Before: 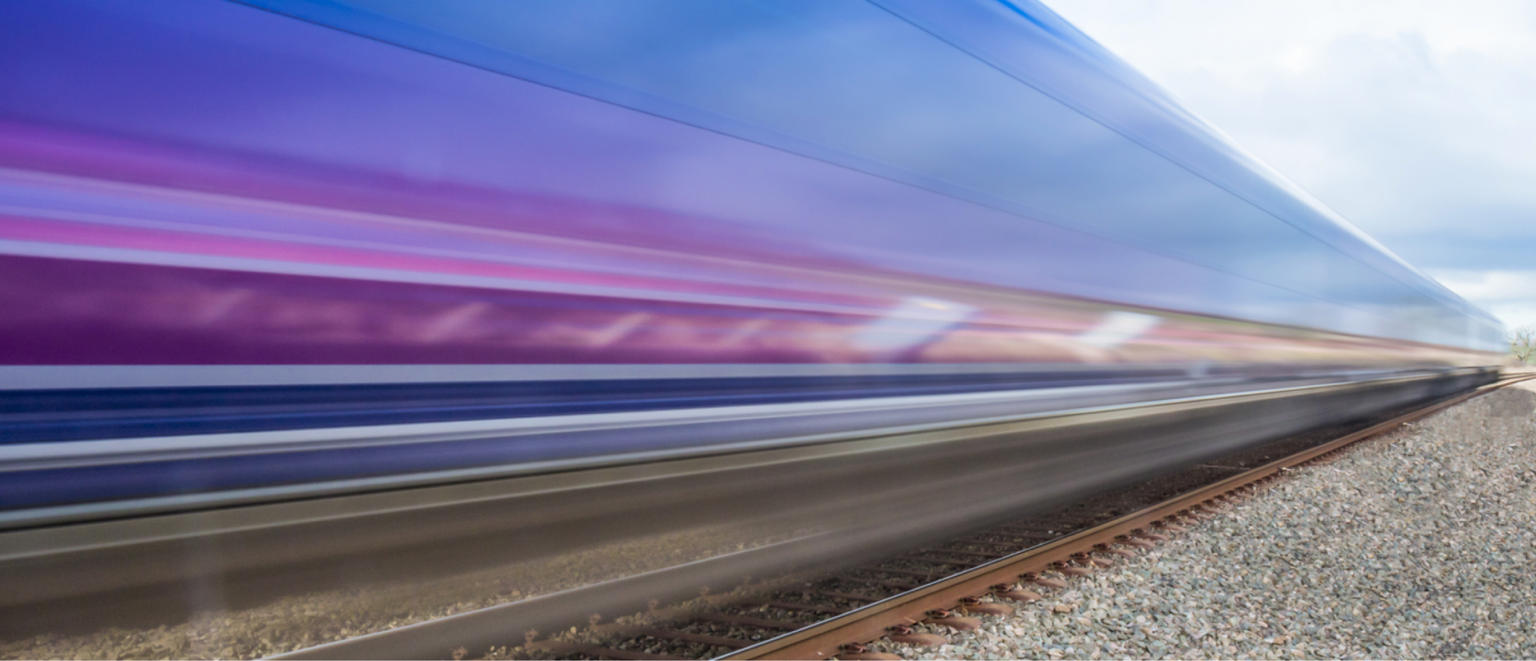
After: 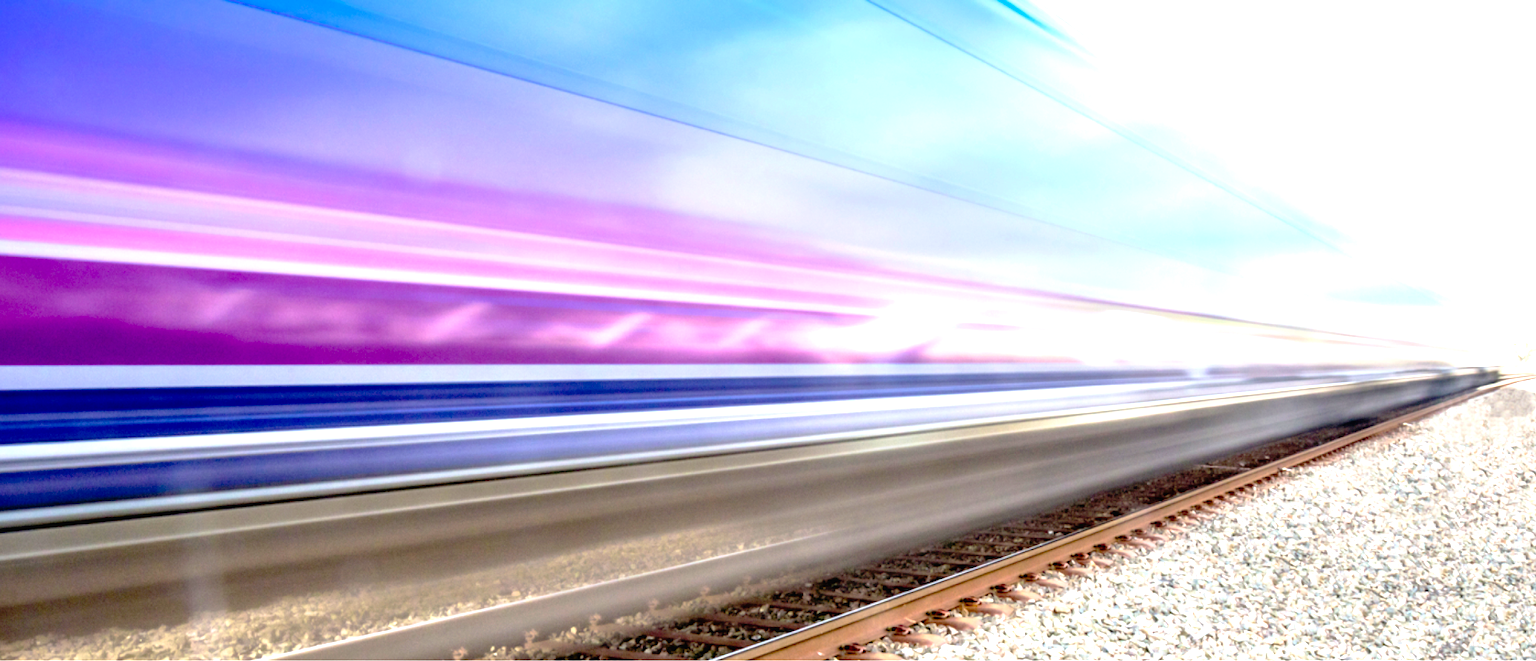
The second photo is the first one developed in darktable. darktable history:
exposure: black level correction 0.015, exposure 1.776 EV, compensate highlight preservation false
tone curve: curves: ch0 [(0, 0.013) (0.181, 0.074) (0.337, 0.304) (0.498, 0.485) (0.78, 0.742) (0.993, 0.954)]; ch1 [(0, 0) (0.294, 0.184) (0.359, 0.34) (0.362, 0.35) (0.43, 0.41) (0.469, 0.463) (0.495, 0.502) (0.54, 0.563) (0.612, 0.641) (1, 1)]; ch2 [(0, 0) (0.44, 0.437) (0.495, 0.502) (0.524, 0.534) (0.557, 0.56) (0.634, 0.654) (0.728, 0.722) (1, 1)], preserve colors none
